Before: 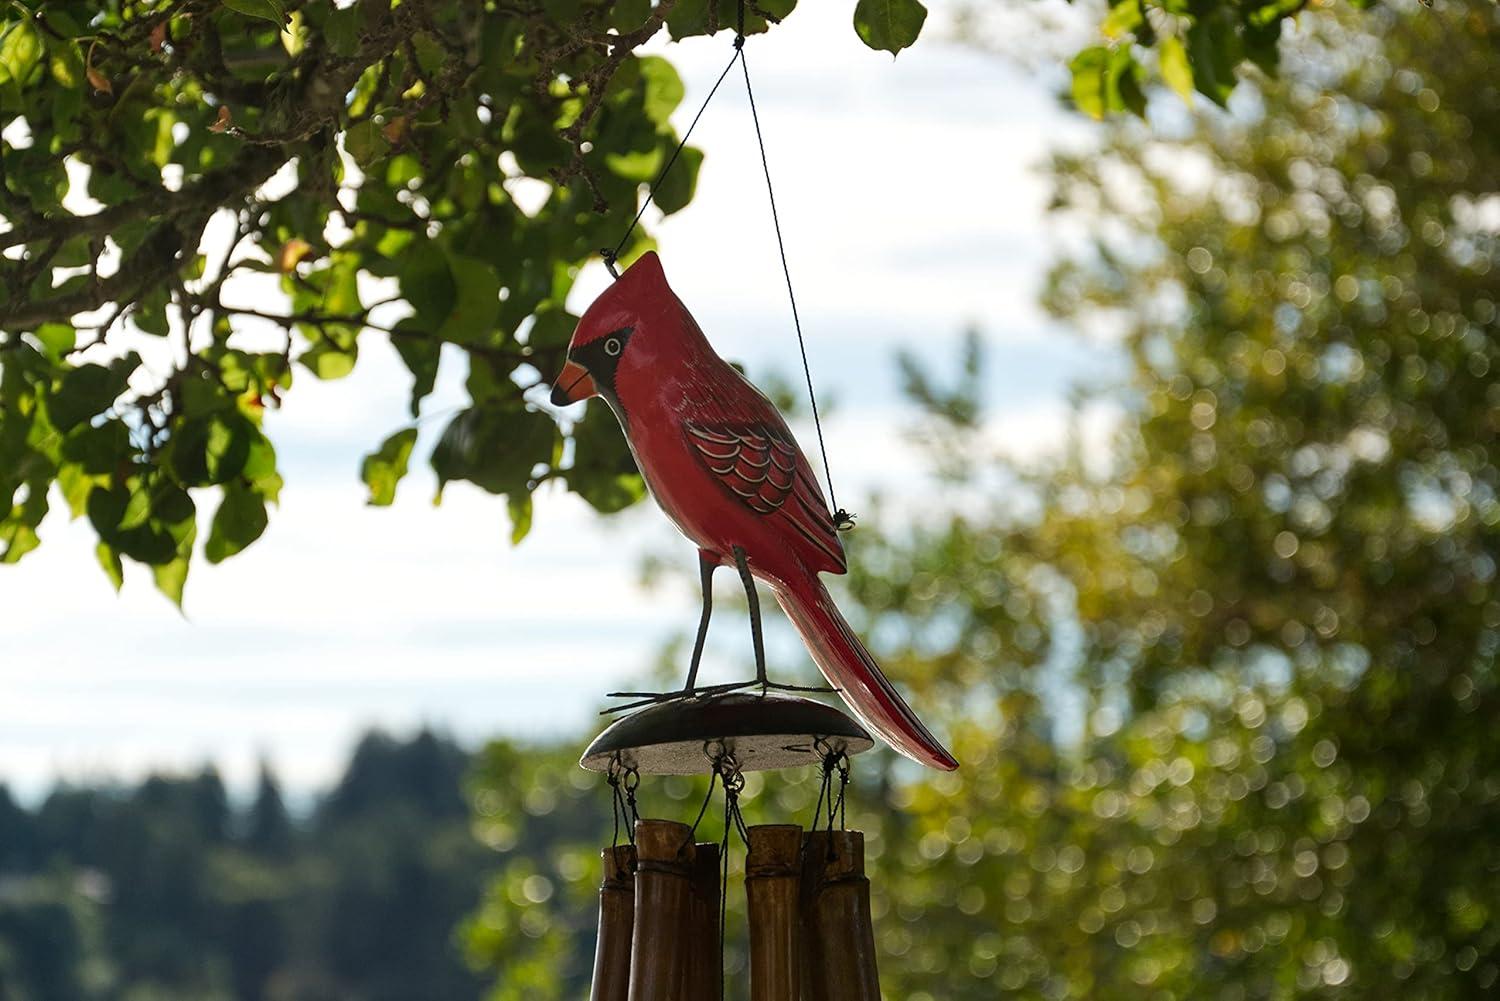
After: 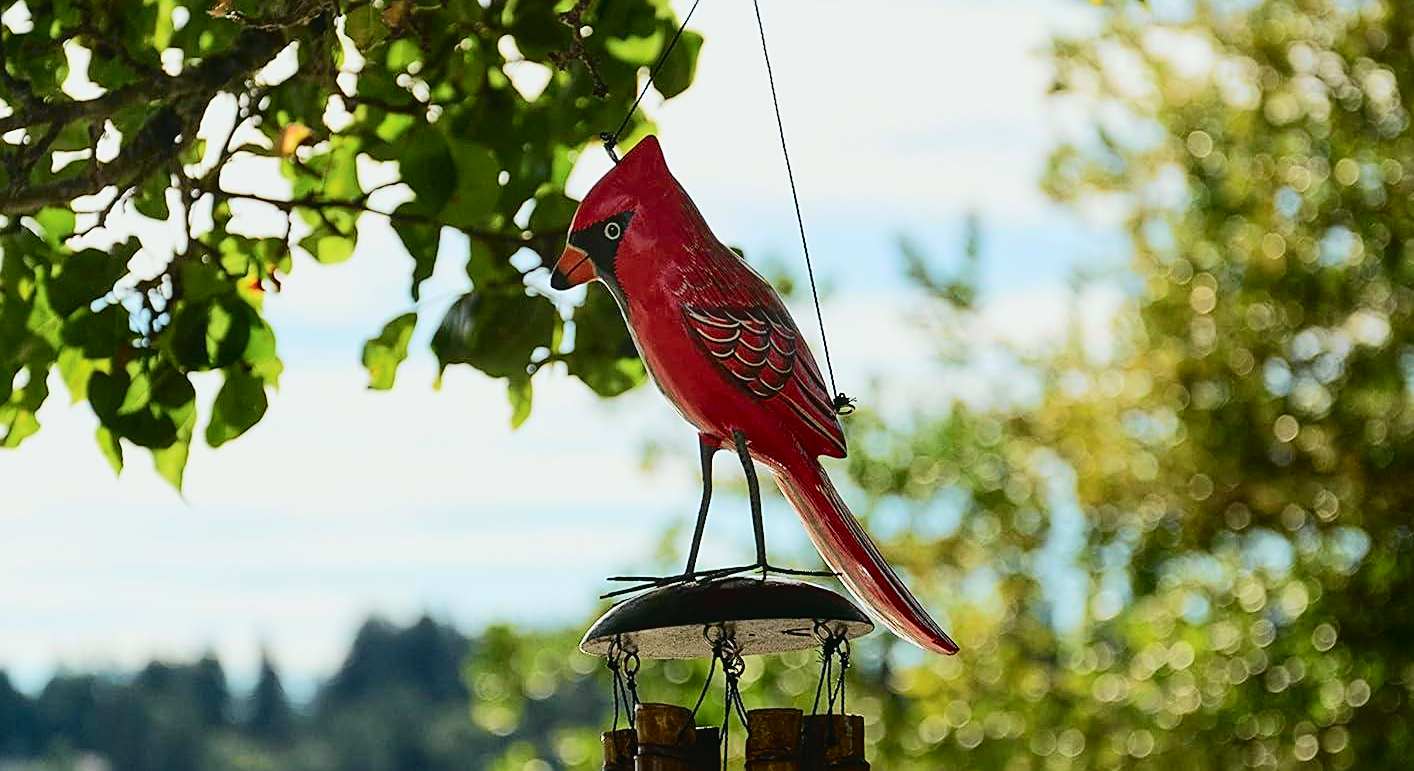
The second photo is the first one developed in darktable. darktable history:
crop and rotate: angle 0.03°, top 11.643%, right 5.651%, bottom 11.189%
sharpen: on, module defaults
tone curve: curves: ch0 [(0, 0.022) (0.114, 0.083) (0.281, 0.315) (0.447, 0.557) (0.588, 0.711) (0.786, 0.839) (0.999, 0.949)]; ch1 [(0, 0) (0.389, 0.352) (0.458, 0.433) (0.486, 0.474) (0.509, 0.505) (0.535, 0.53) (0.555, 0.557) (0.586, 0.622) (0.677, 0.724) (1, 1)]; ch2 [(0, 0) (0.369, 0.388) (0.449, 0.431) (0.501, 0.5) (0.528, 0.52) (0.561, 0.59) (0.697, 0.721) (1, 1)], color space Lab, independent channels, preserve colors none
